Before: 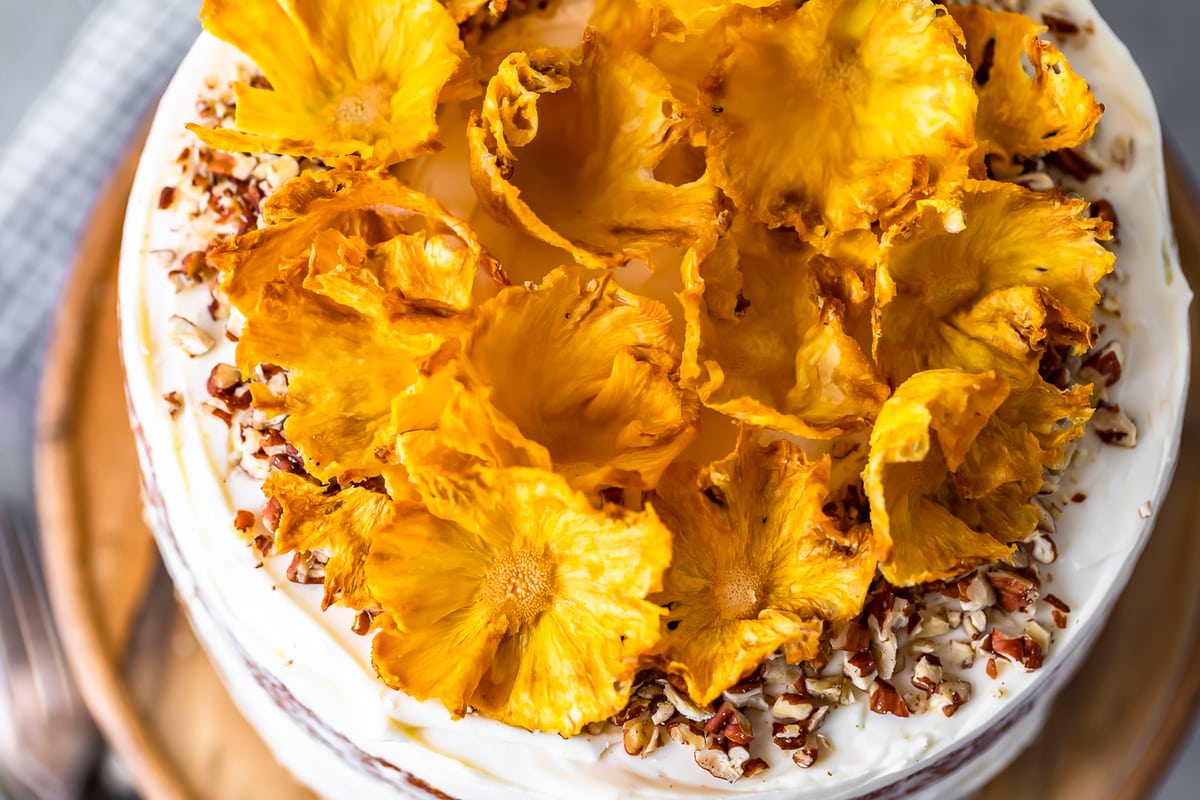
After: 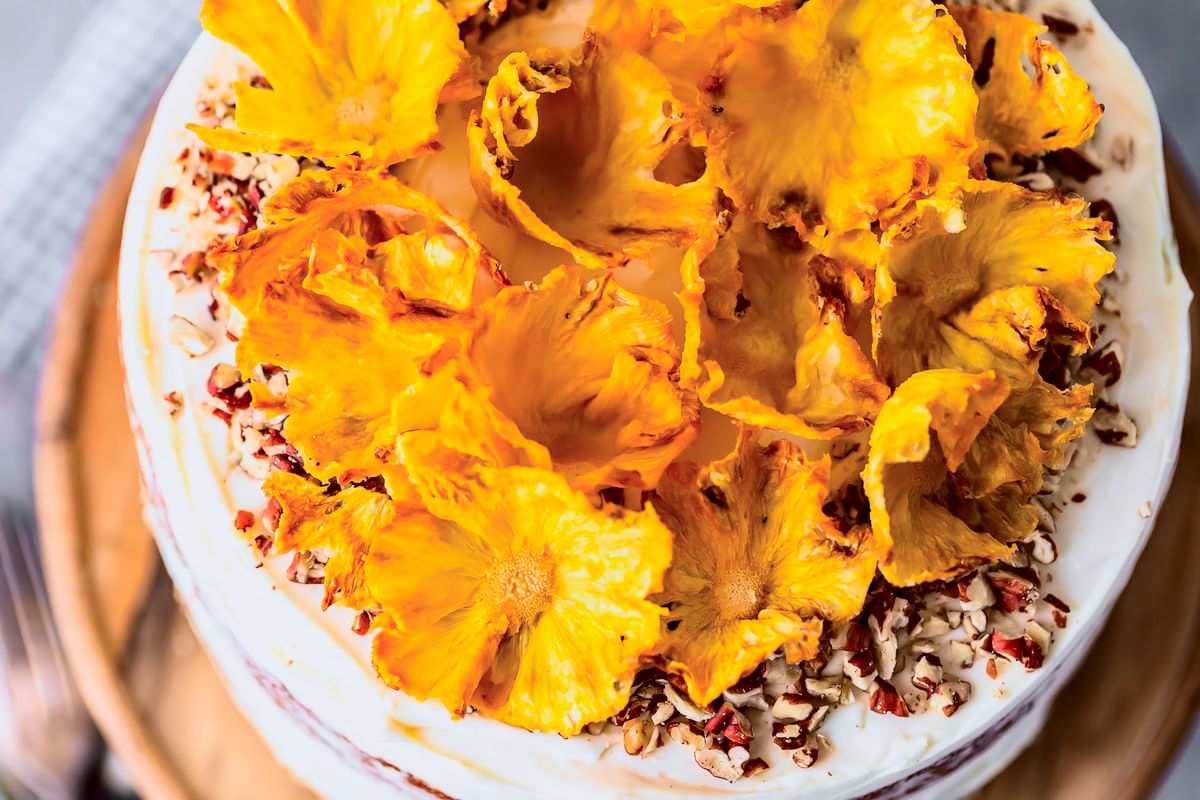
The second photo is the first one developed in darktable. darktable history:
contrast brightness saturation: saturation 0.18
tone curve: curves: ch0 [(0, 0) (0.049, 0.01) (0.154, 0.081) (0.491, 0.56) (0.739, 0.794) (0.992, 0.937)]; ch1 [(0, 0) (0.172, 0.123) (0.317, 0.272) (0.401, 0.422) (0.499, 0.497) (0.531, 0.54) (0.615, 0.603) (0.741, 0.783) (1, 1)]; ch2 [(0, 0) (0.411, 0.424) (0.462, 0.464) (0.502, 0.489) (0.544, 0.551) (0.686, 0.638) (1, 1)], color space Lab, independent channels, preserve colors none
